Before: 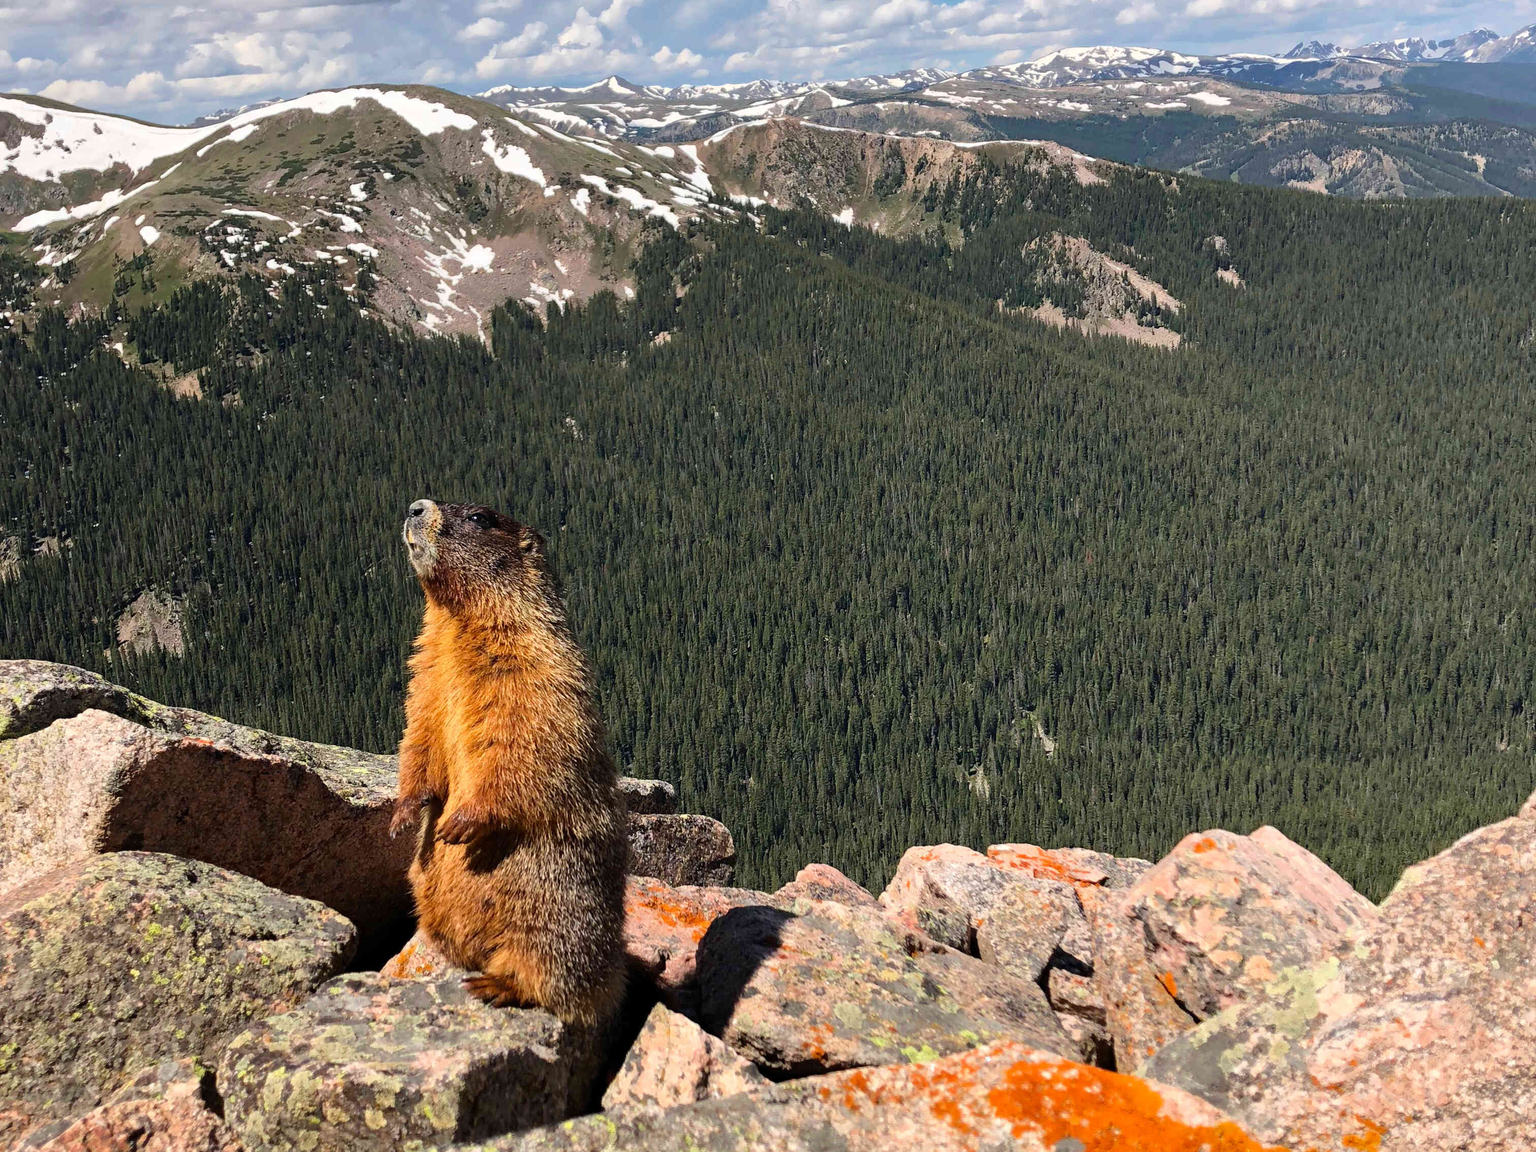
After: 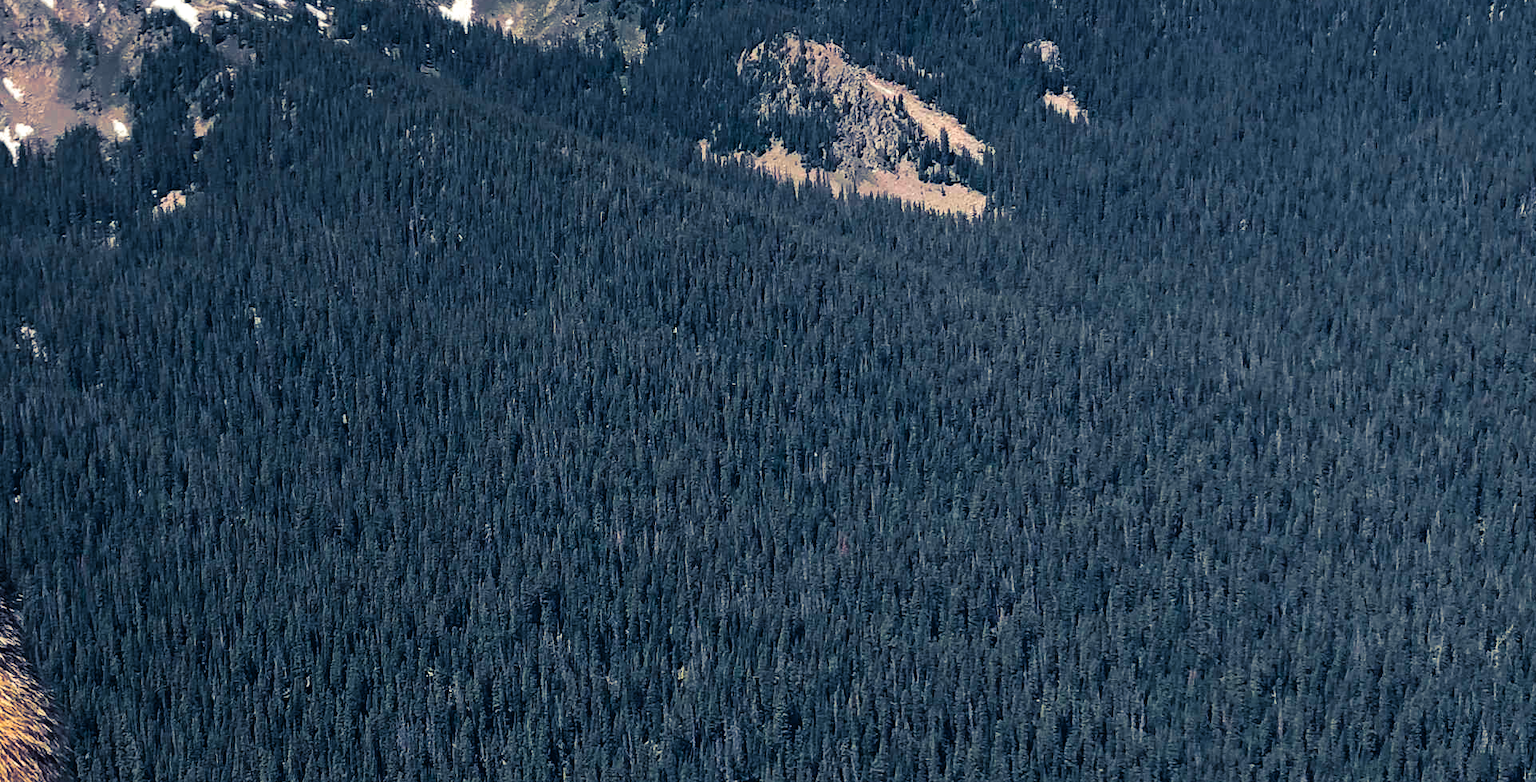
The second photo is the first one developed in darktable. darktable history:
crop: left 36.005%, top 18.293%, right 0.31%, bottom 38.444%
split-toning: shadows › hue 226.8°, shadows › saturation 0.84
color balance: contrast 6.48%, output saturation 113.3%
